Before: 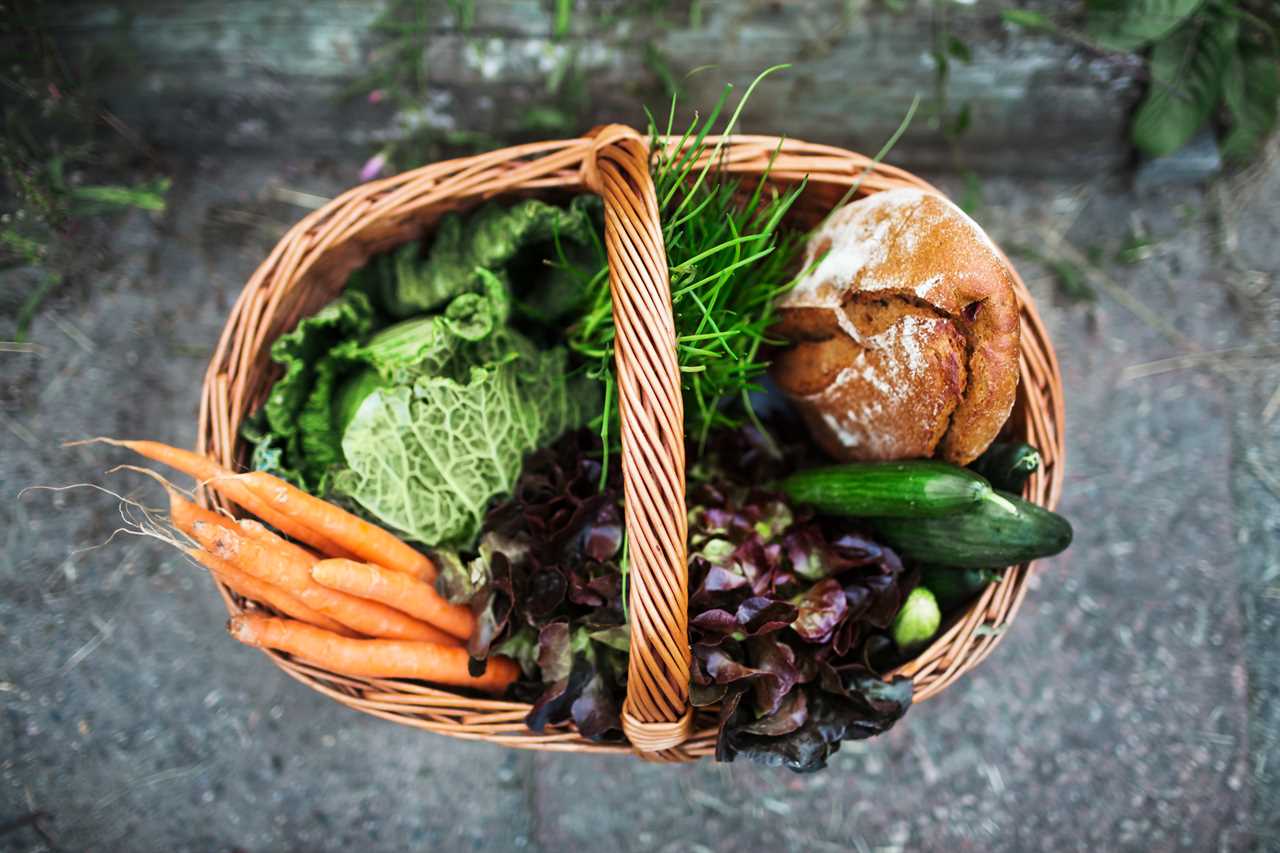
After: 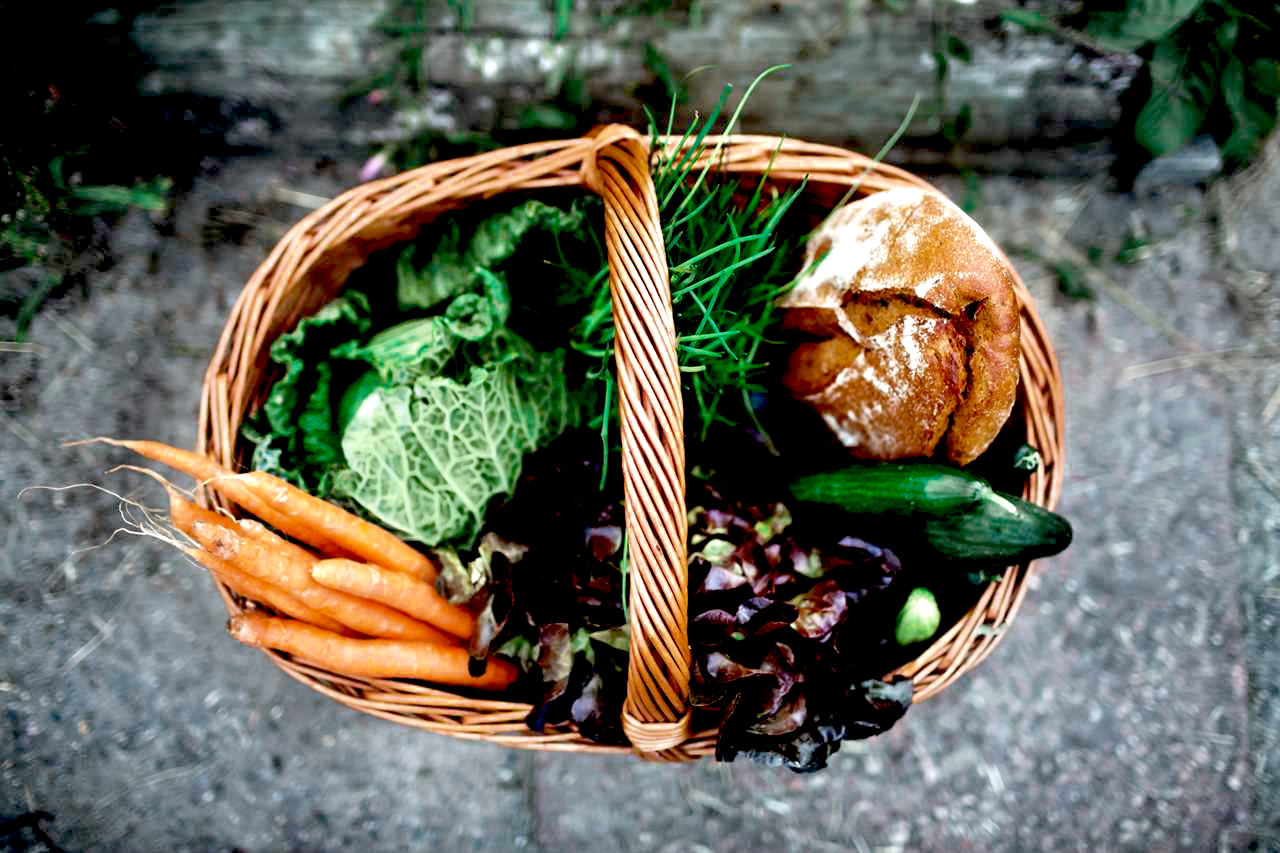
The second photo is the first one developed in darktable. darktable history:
color zones: curves: ch0 [(0, 0.5) (0.125, 0.4) (0.25, 0.5) (0.375, 0.4) (0.5, 0.4) (0.625, 0.6) (0.75, 0.6) (0.875, 0.5)]; ch1 [(0, 0.35) (0.125, 0.45) (0.25, 0.35) (0.375, 0.35) (0.5, 0.35) (0.625, 0.35) (0.75, 0.45) (0.875, 0.35)]; ch2 [(0, 0.6) (0.125, 0.5) (0.25, 0.5) (0.375, 0.6) (0.5, 0.6) (0.625, 0.5) (0.75, 0.5) (0.875, 0.5)]
exposure: black level correction 0.041, exposure 0.498 EV, compensate highlight preservation false
